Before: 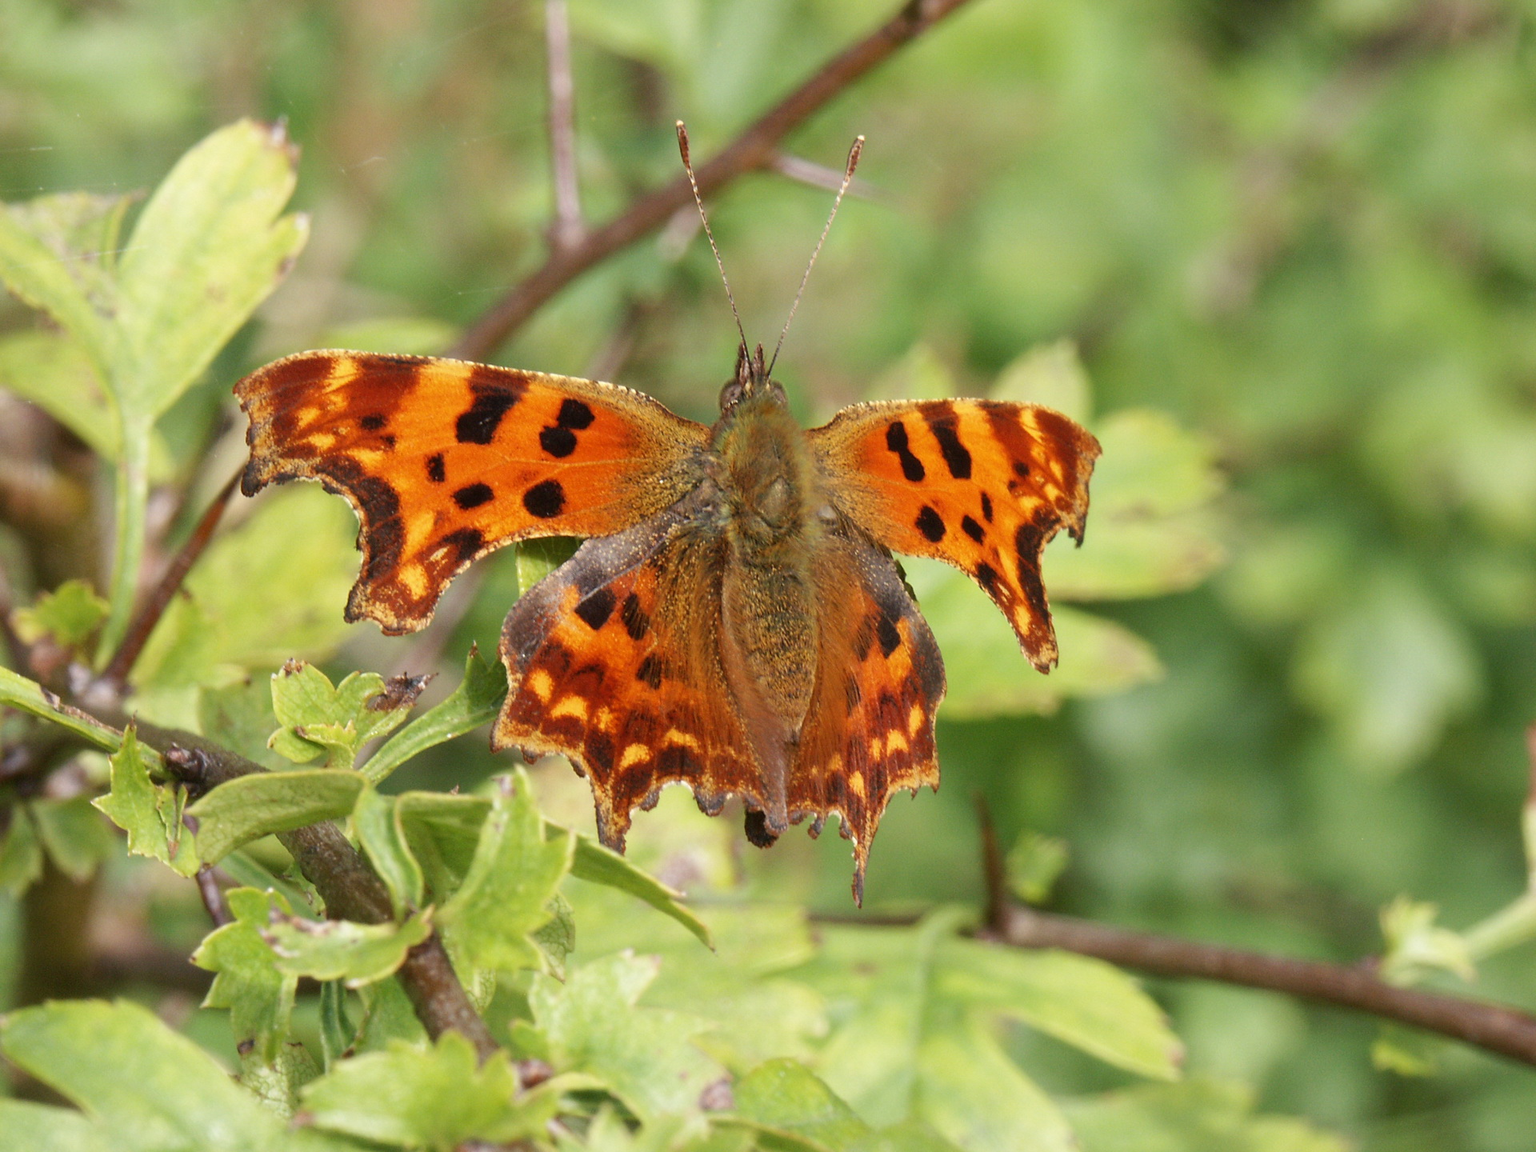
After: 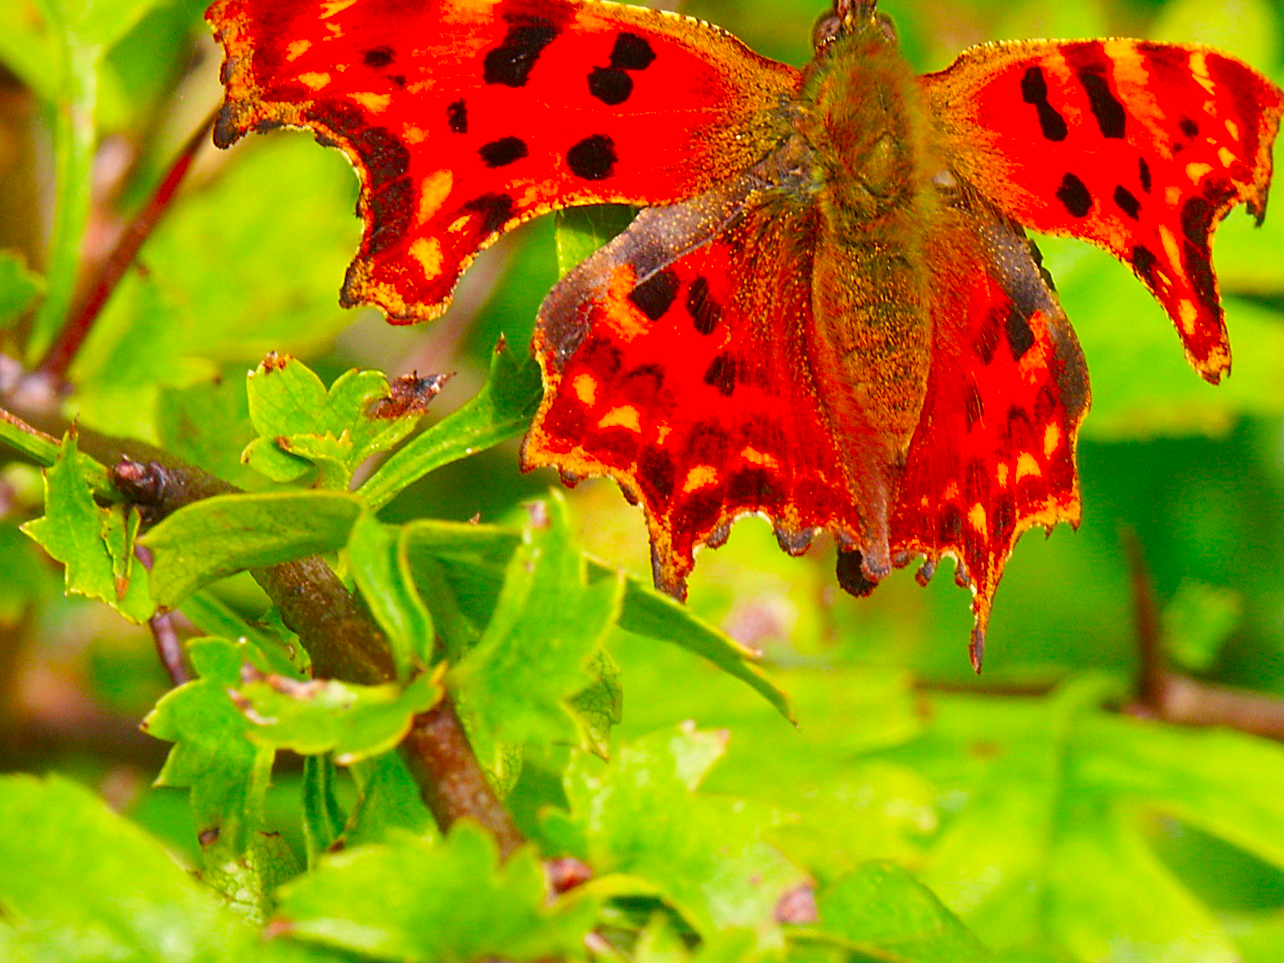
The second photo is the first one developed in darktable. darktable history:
color correction: highlights a* 1.59, highlights b* -1.7, saturation 2.48
sharpen: on, module defaults
crop and rotate: angle -0.82°, left 3.85%, top 31.828%, right 27.992%
